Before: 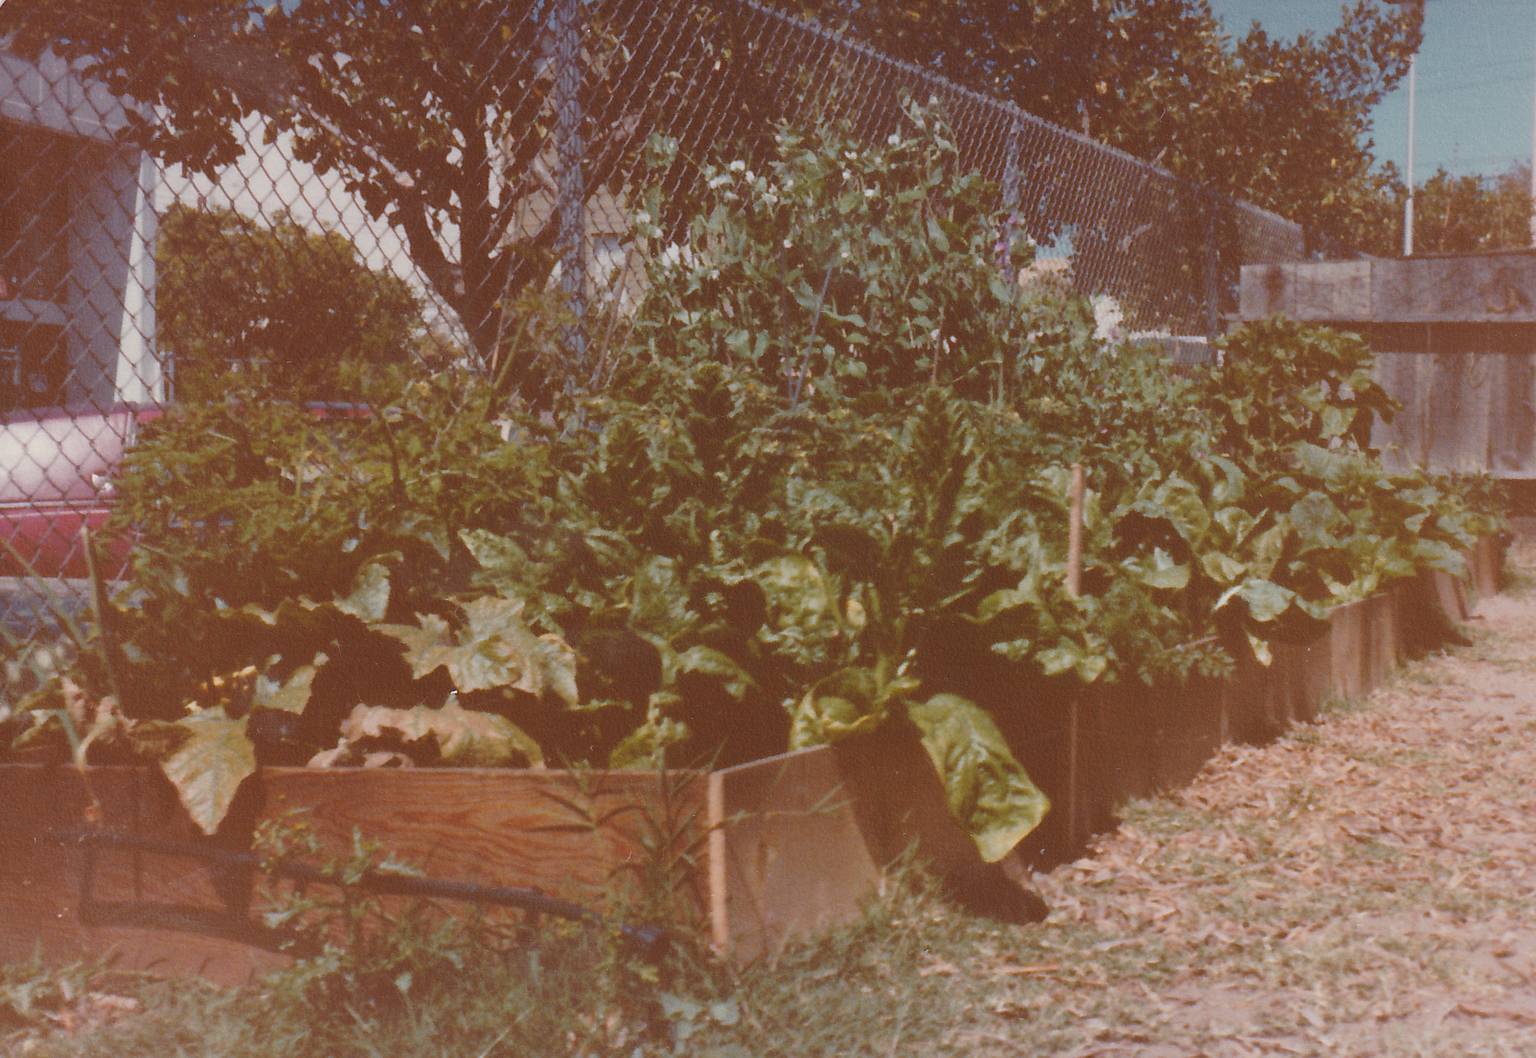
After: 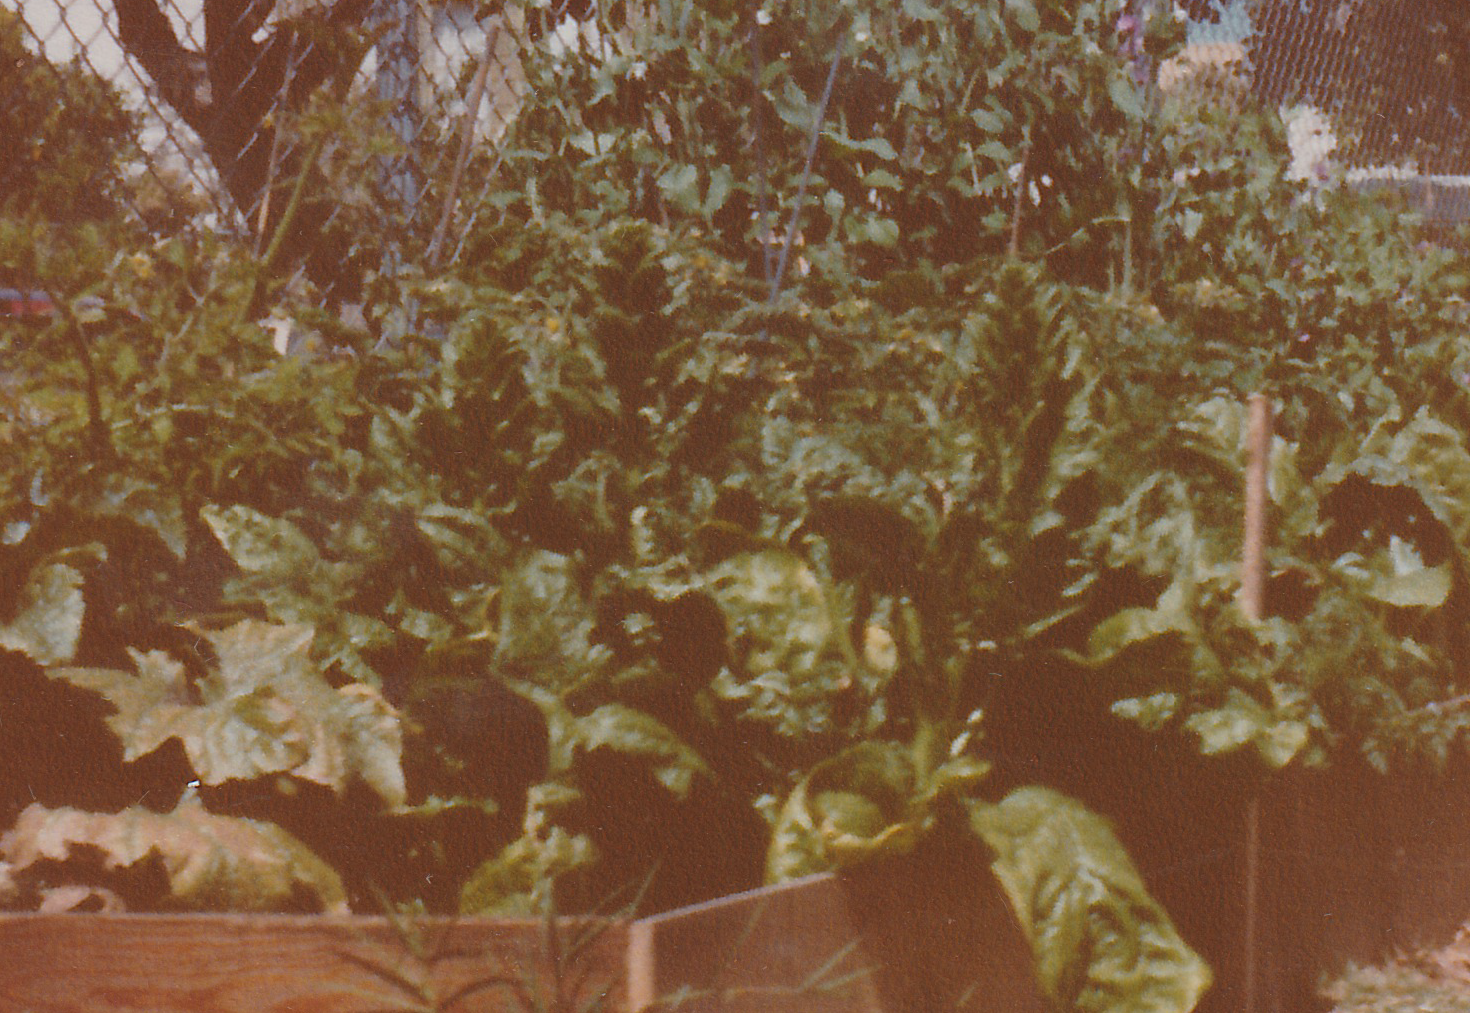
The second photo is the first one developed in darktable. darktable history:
crop and rotate: left 22.211%, top 22.084%, right 21.74%, bottom 21.841%
